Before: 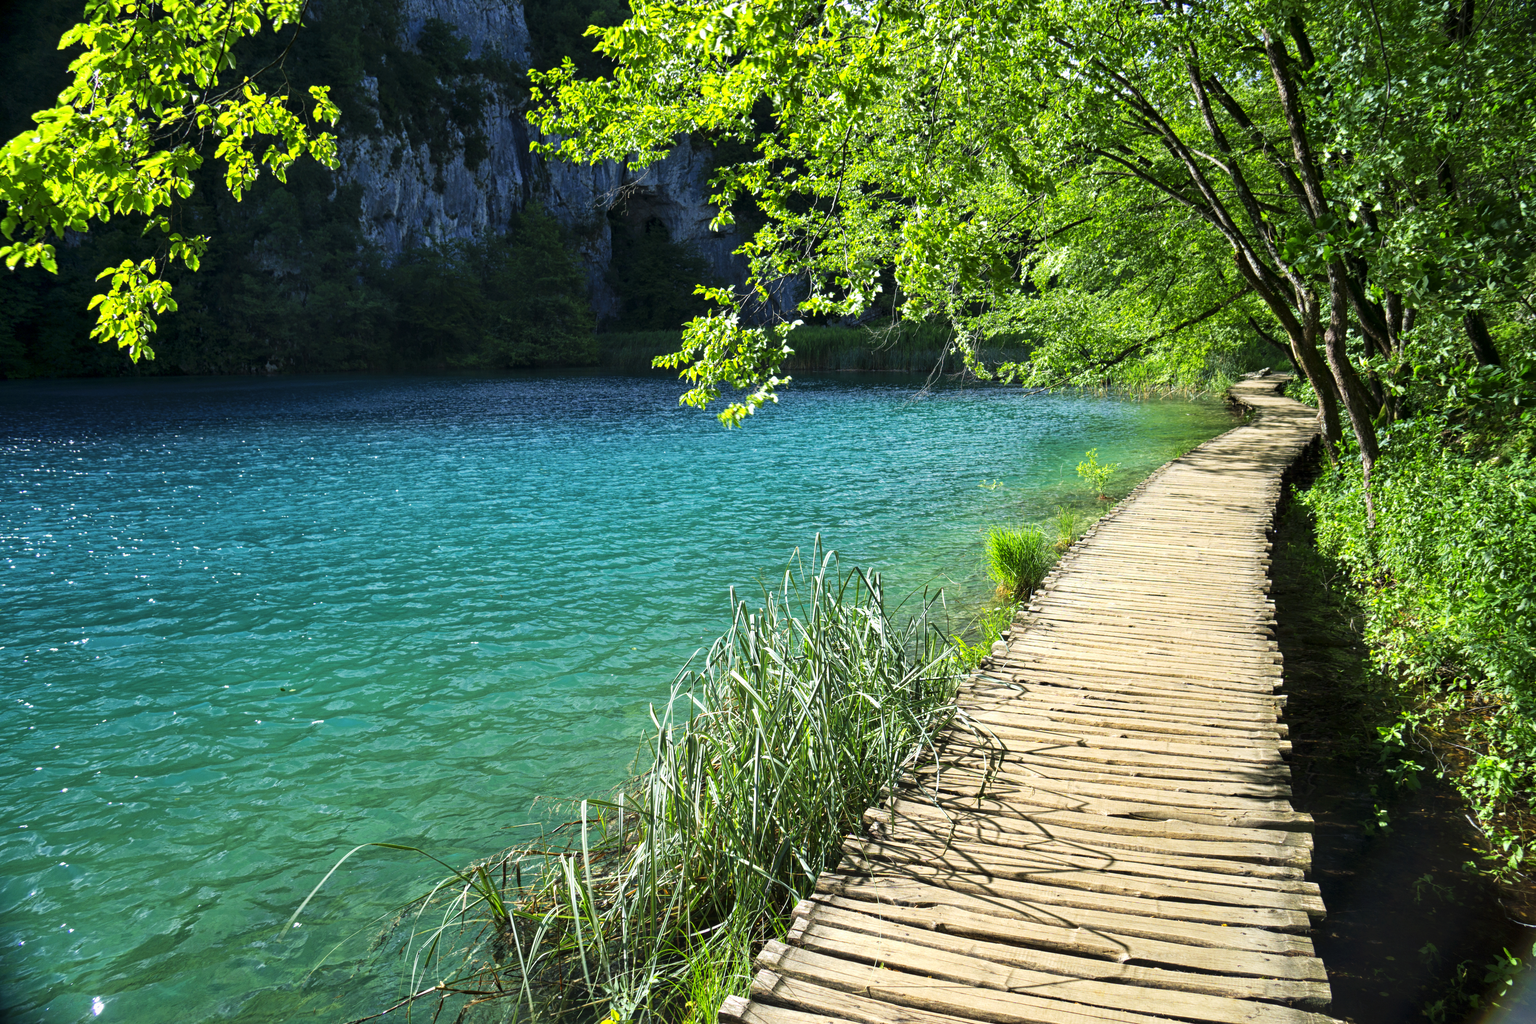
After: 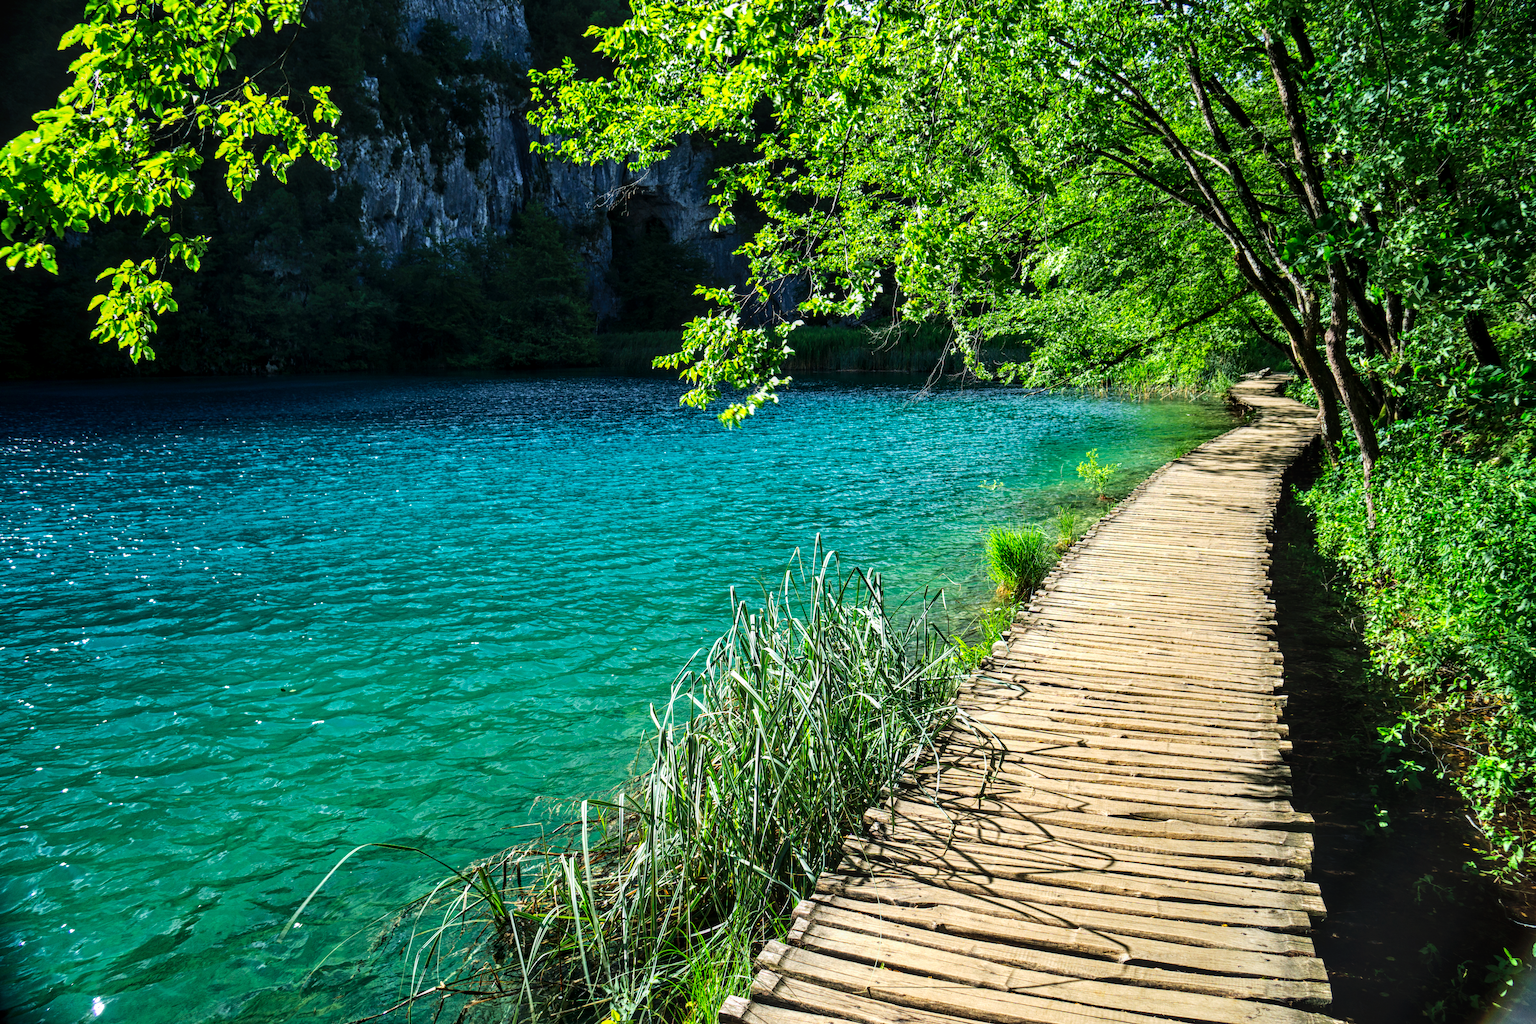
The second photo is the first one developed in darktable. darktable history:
base curve: curves: ch0 [(0, 0) (0.073, 0.04) (0.157, 0.139) (0.492, 0.492) (0.758, 0.758) (1, 1)]
shadows and highlights: shadows 31.82, highlights -32.94, soften with gaussian
local contrast: on, module defaults
